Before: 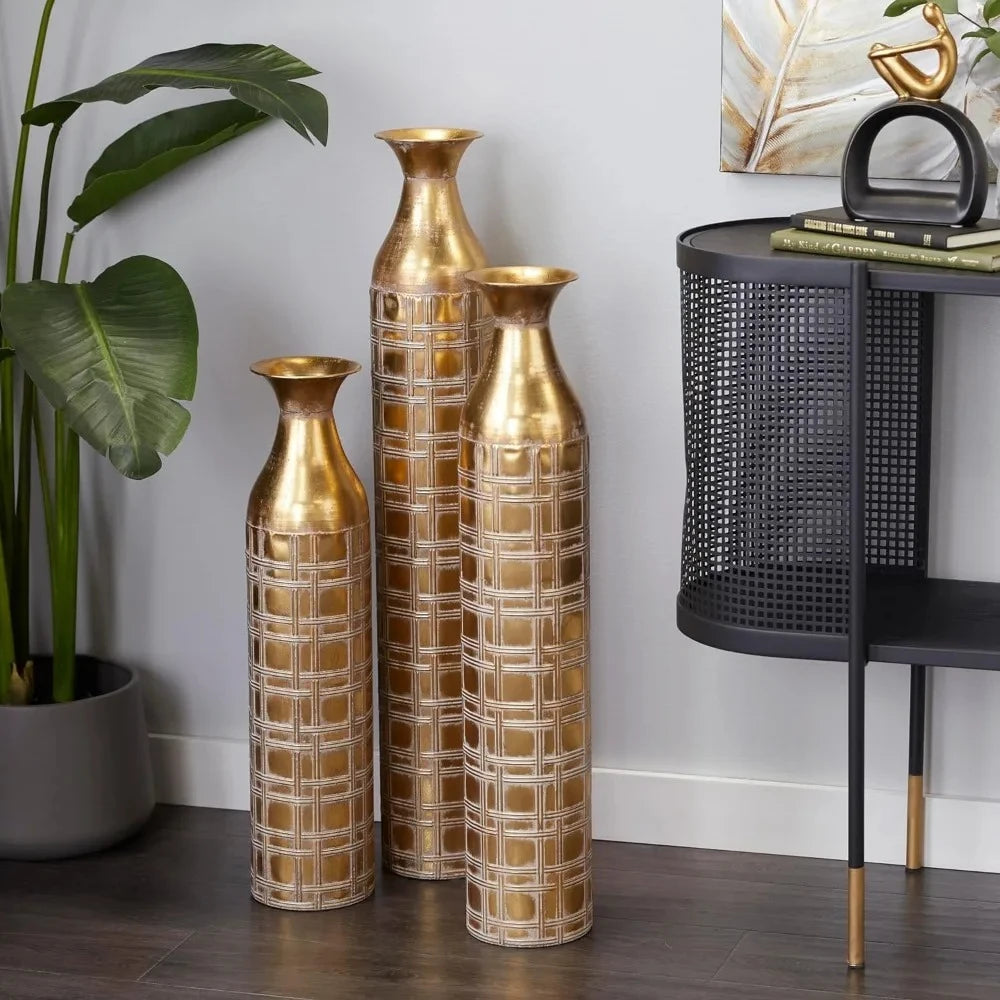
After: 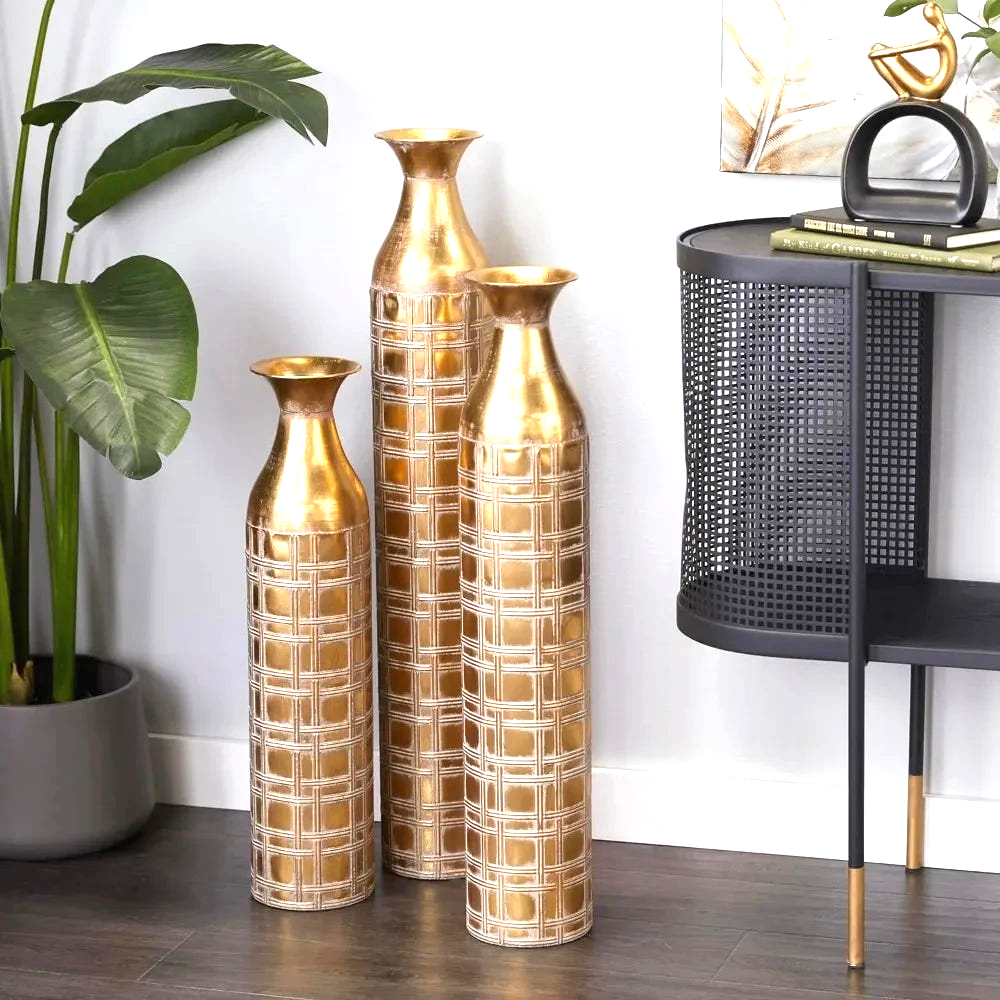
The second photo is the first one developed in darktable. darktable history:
exposure: black level correction 0, exposure 1.023 EV, compensate exposure bias true, compensate highlight preservation false
